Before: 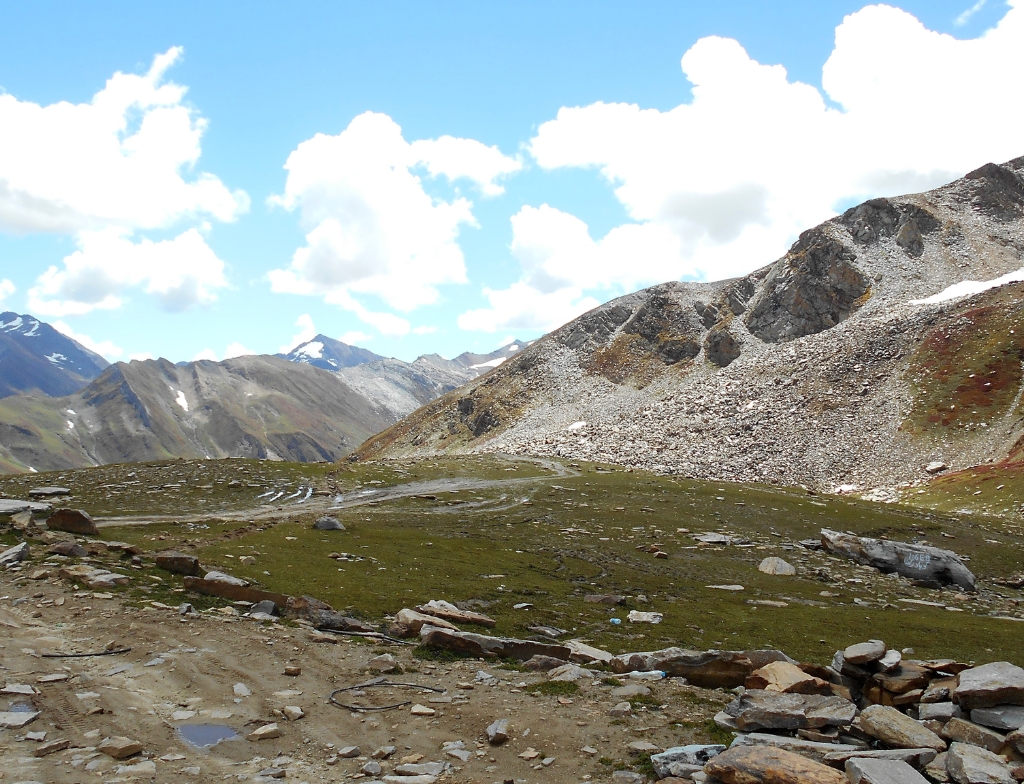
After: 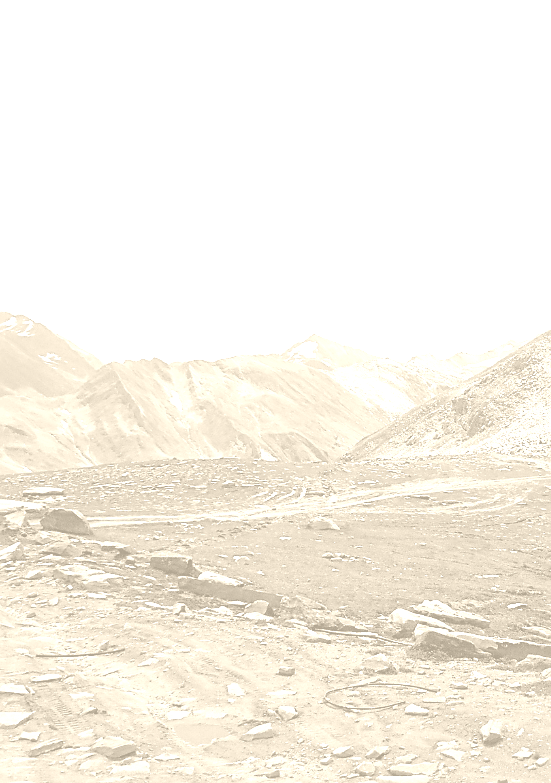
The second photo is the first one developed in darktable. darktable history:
color correction: highlights a* 15.46, highlights b* -20.56
contrast brightness saturation: contrast 0.07, brightness -0.13, saturation 0.06
color zones: curves: ch0 [(0.11, 0.396) (0.195, 0.36) (0.25, 0.5) (0.303, 0.412) (0.357, 0.544) (0.75, 0.5) (0.967, 0.328)]; ch1 [(0, 0.468) (0.112, 0.512) (0.202, 0.6) (0.25, 0.5) (0.307, 0.352) (0.357, 0.544) (0.75, 0.5) (0.963, 0.524)]
colorize: hue 36°, saturation 71%, lightness 80.79%
exposure: exposure 0.3 EV, compensate highlight preservation false
tone equalizer: -7 EV 0.15 EV, -6 EV 0.6 EV, -5 EV 1.15 EV, -4 EV 1.33 EV, -3 EV 1.15 EV, -2 EV 0.6 EV, -1 EV 0.15 EV, mask exposure compensation -0.5 EV
crop: left 0.587%, right 45.588%, bottom 0.086%
sharpen: on, module defaults
